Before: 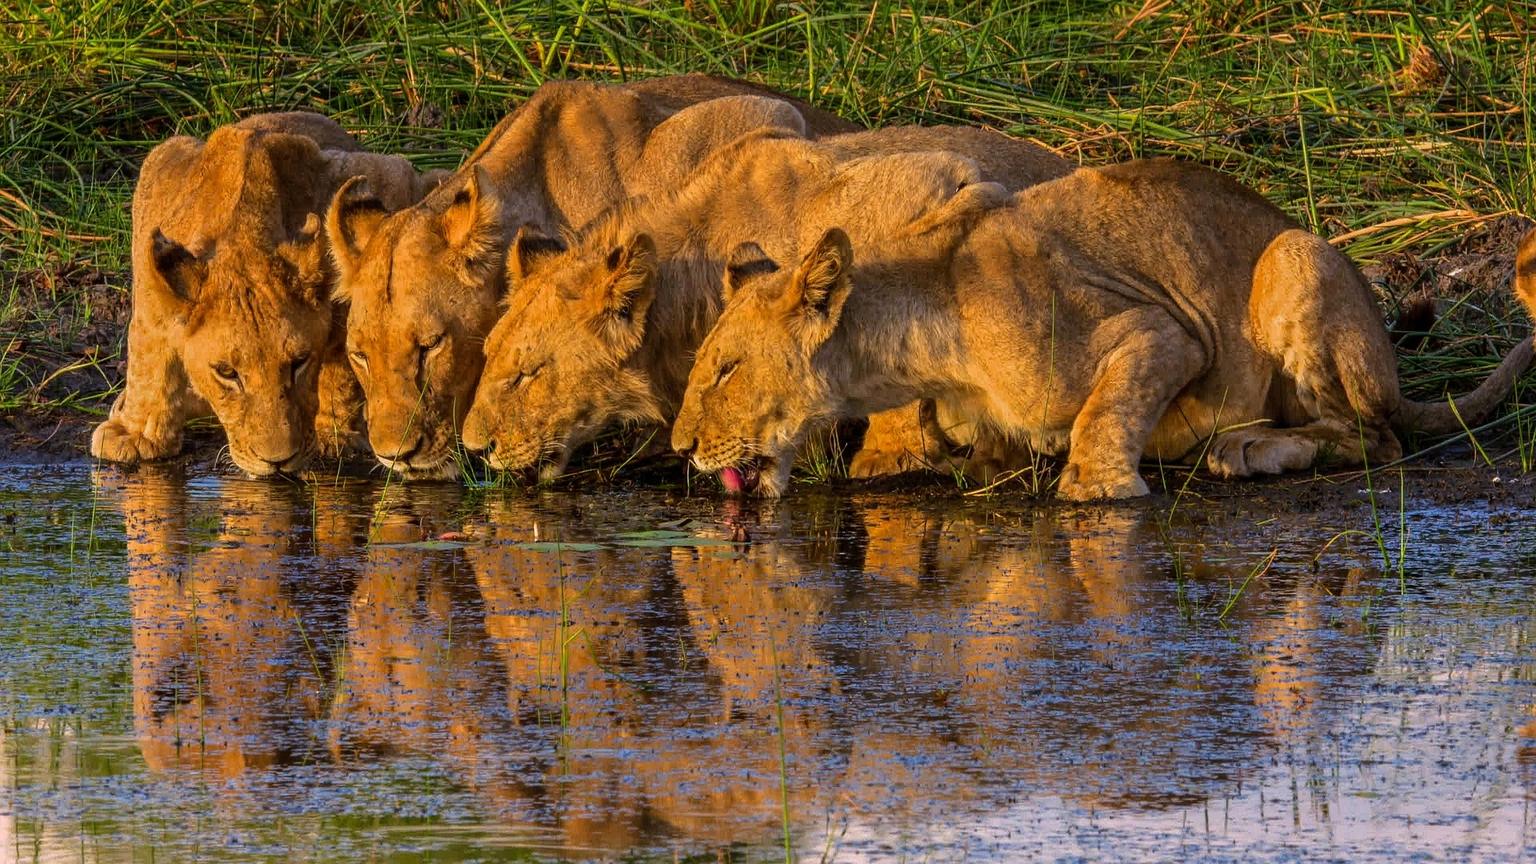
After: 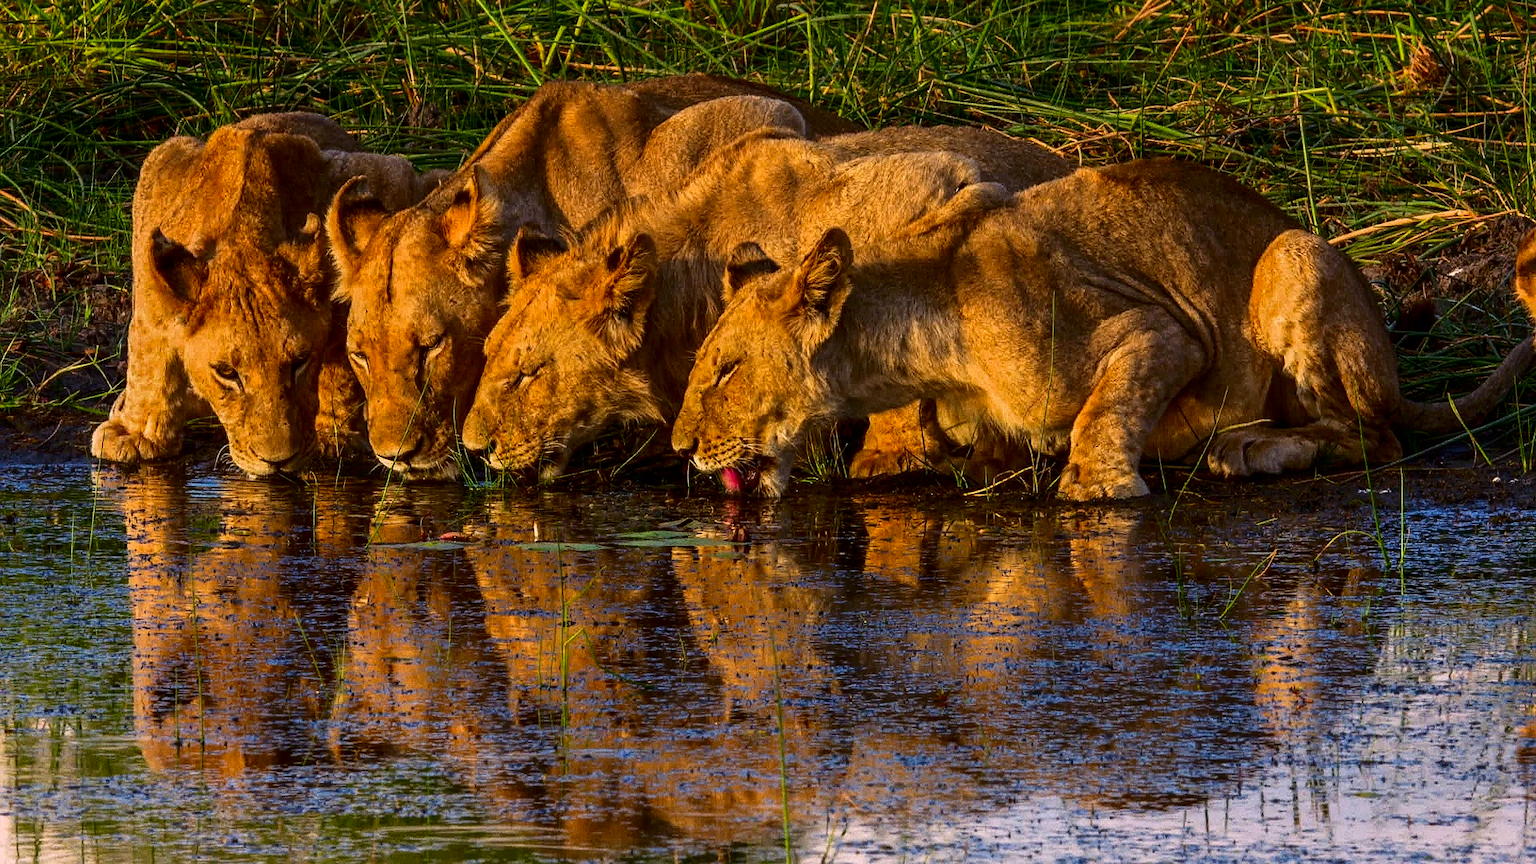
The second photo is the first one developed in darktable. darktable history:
contrast brightness saturation: contrast 0.2, brightness -0.11, saturation 0.1
grain: on, module defaults
